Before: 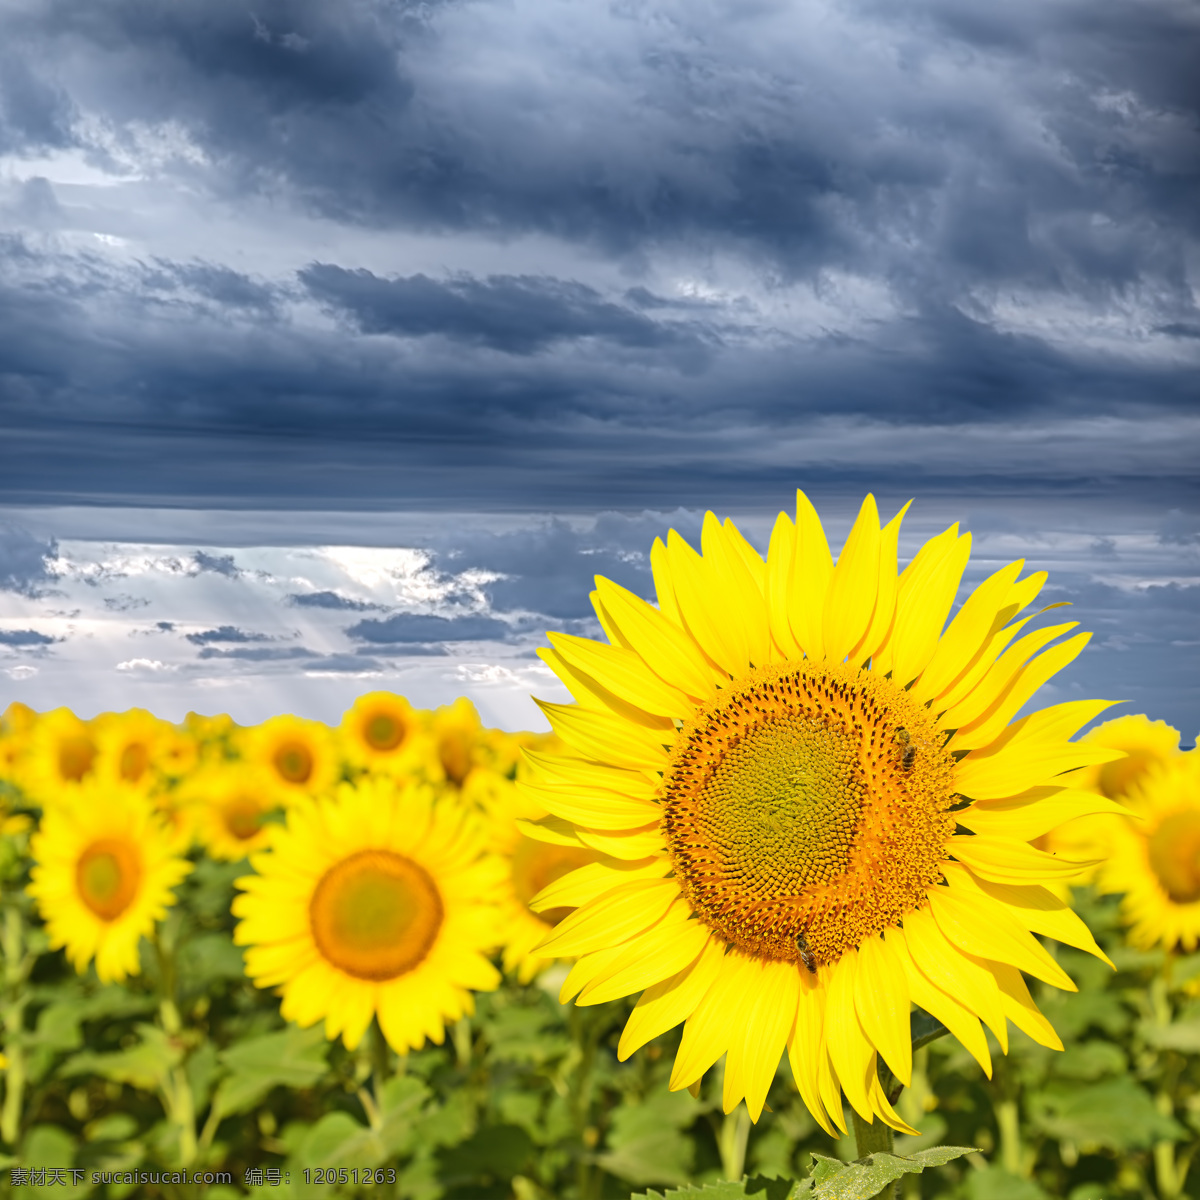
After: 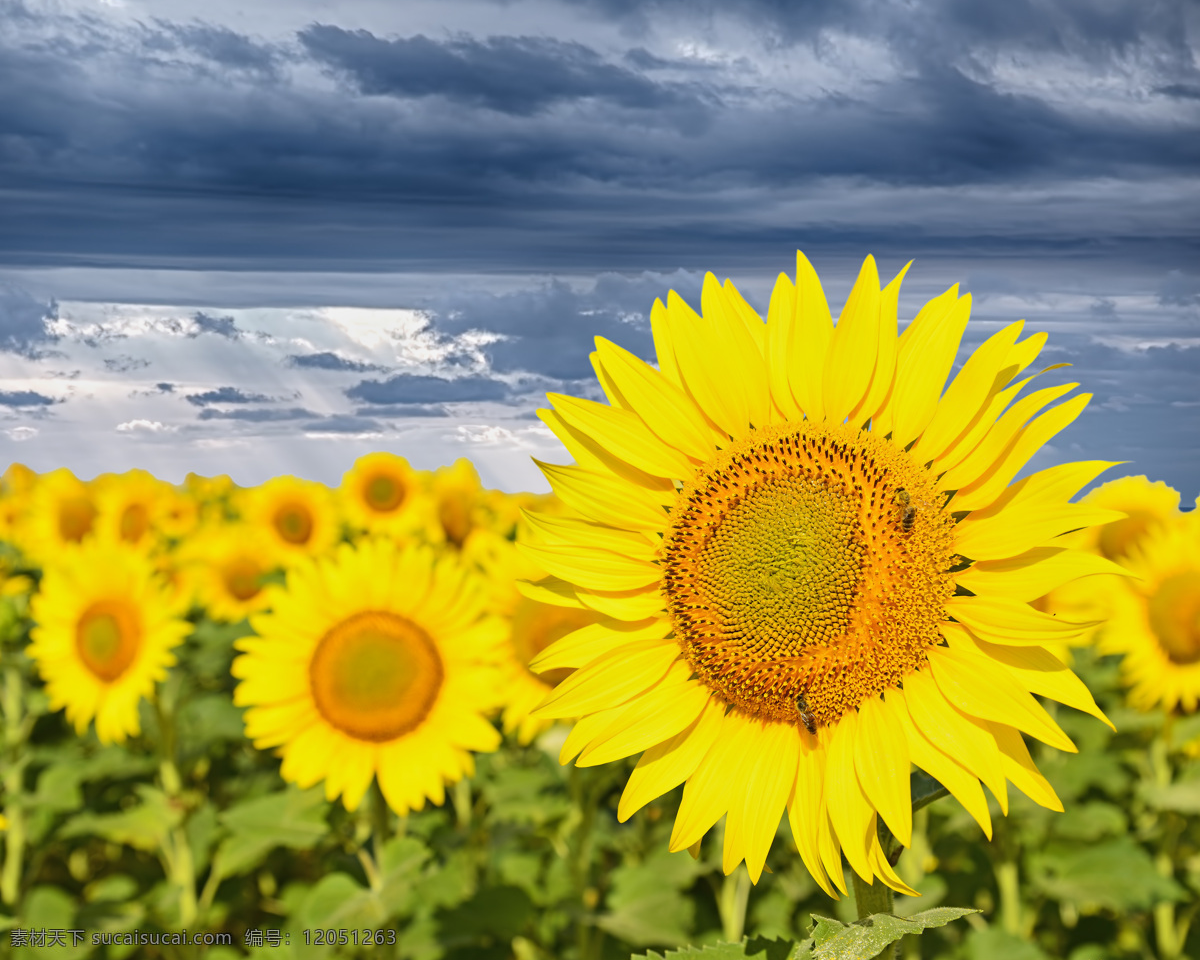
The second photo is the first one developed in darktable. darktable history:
tone equalizer: -8 EV -0.002 EV, -7 EV 0.005 EV, -6 EV -0.009 EV, -5 EV 0.011 EV, -4 EV -0.012 EV, -3 EV 0.007 EV, -2 EV -0.062 EV, -1 EV -0.293 EV, +0 EV -0.582 EV, smoothing diameter 2%, edges refinement/feathering 20, mask exposure compensation -1.57 EV, filter diffusion 5
crop and rotate: top 19.998%
